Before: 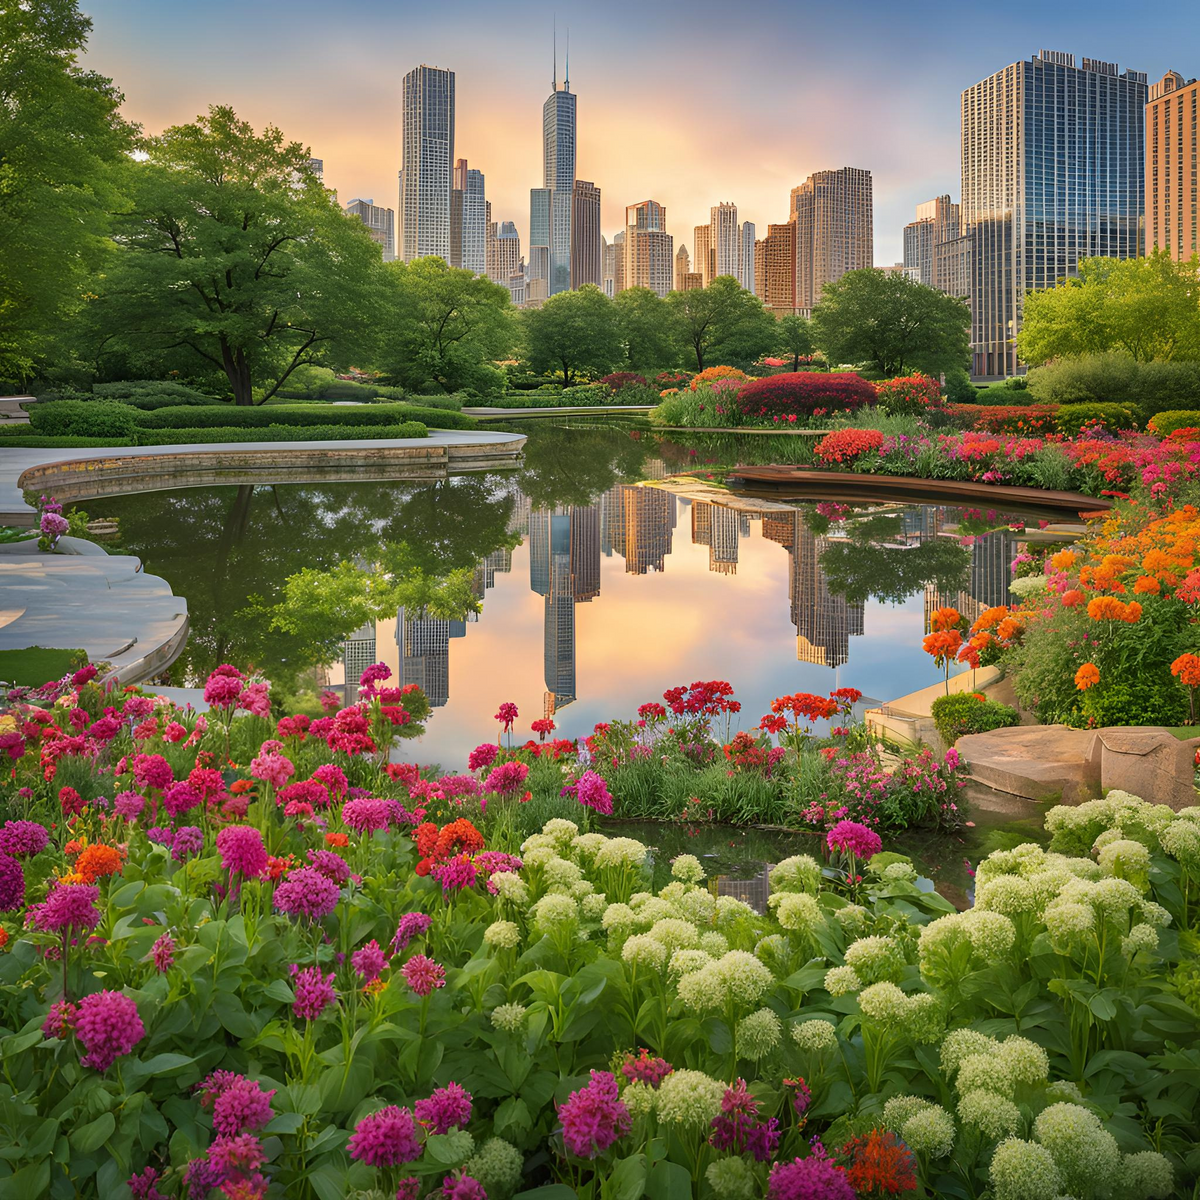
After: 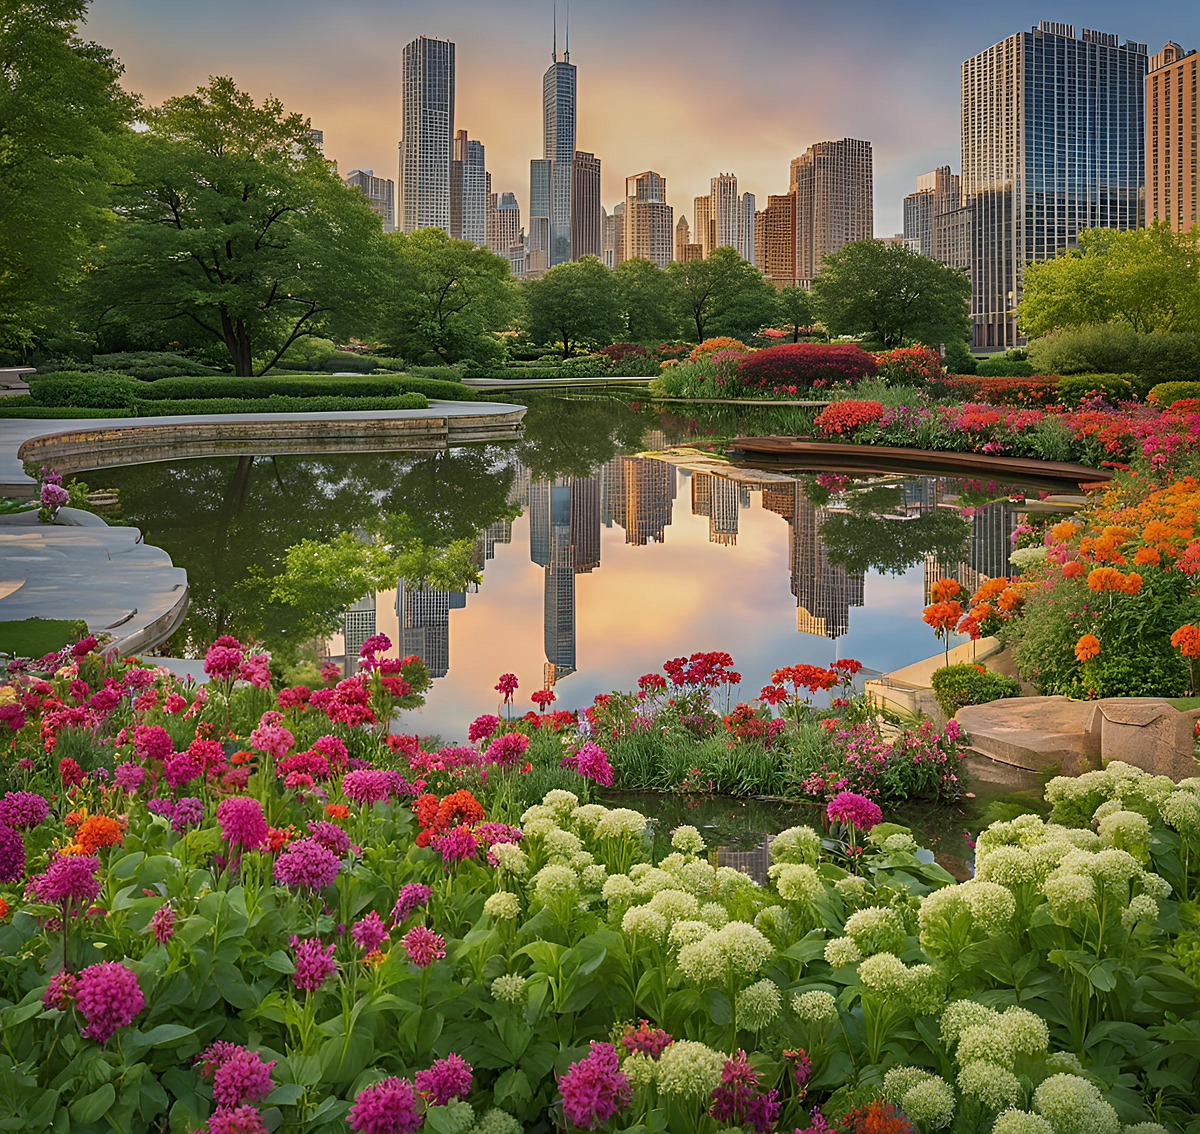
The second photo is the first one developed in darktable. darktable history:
graduated density: on, module defaults
crop and rotate: top 2.479%, bottom 3.018%
sharpen: on, module defaults
